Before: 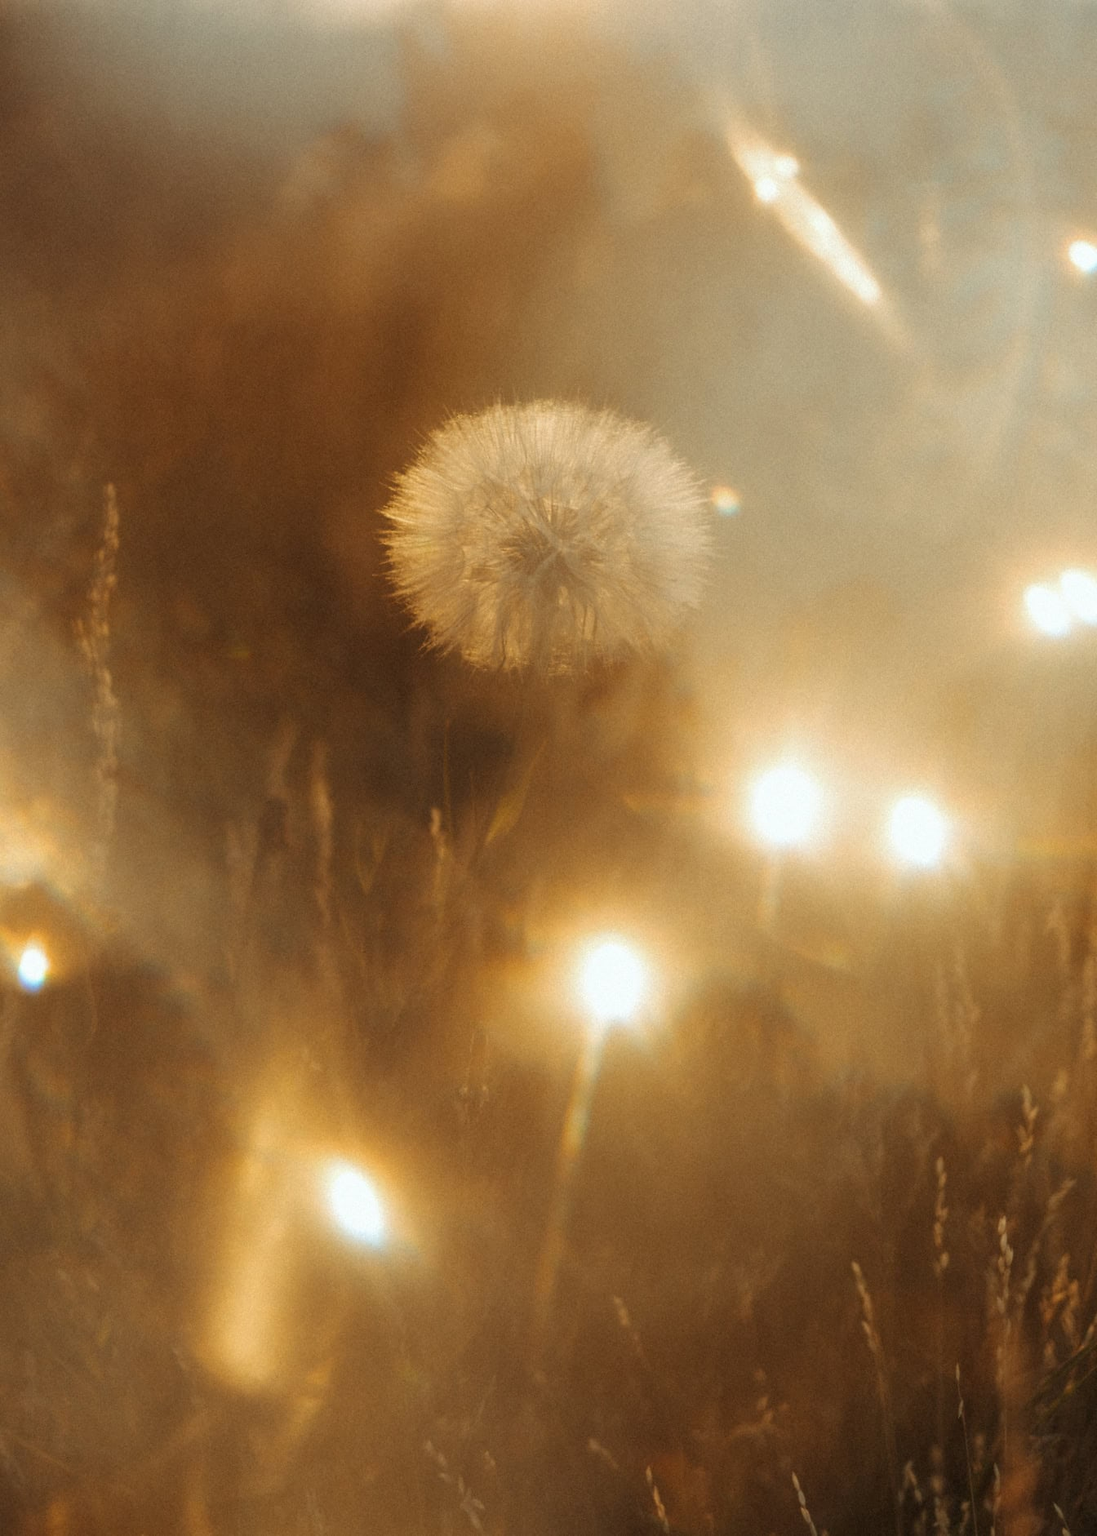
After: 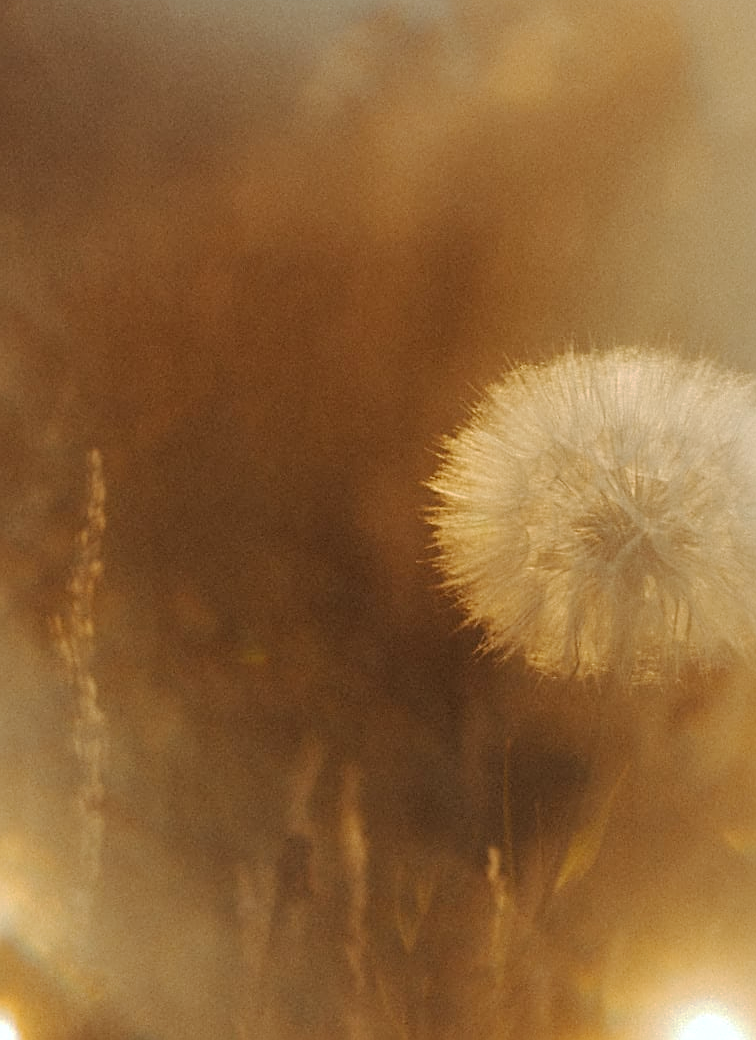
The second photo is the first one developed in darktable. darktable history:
crop and rotate: left 3.044%, top 7.642%, right 40.671%, bottom 37.097%
base curve: curves: ch0 [(0, 0) (0.235, 0.266) (0.503, 0.496) (0.786, 0.72) (1, 1)], preserve colors none
sharpen: on, module defaults
exposure: exposure 0.081 EV, compensate highlight preservation false
